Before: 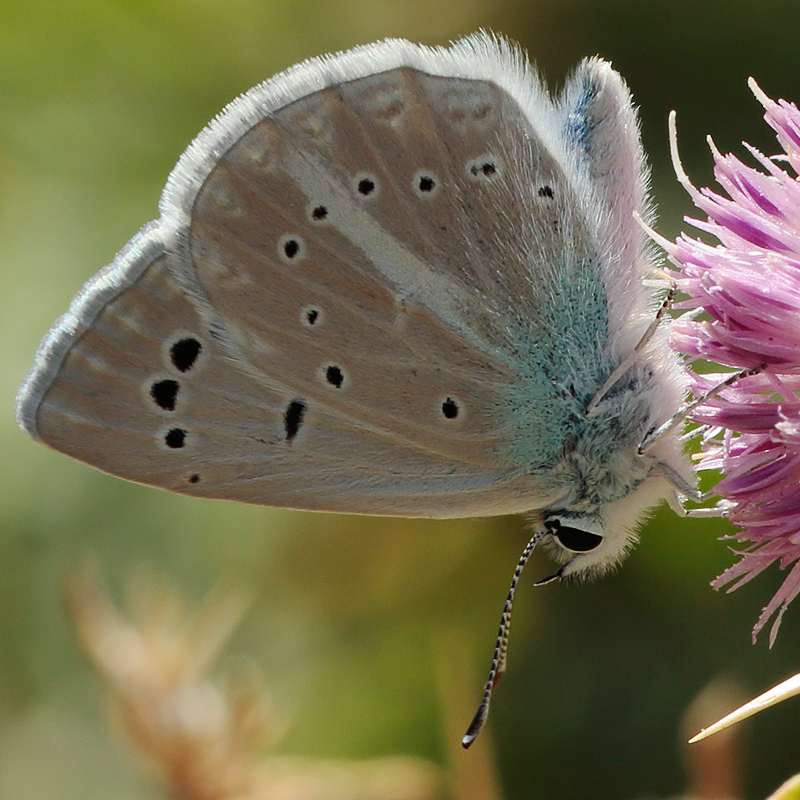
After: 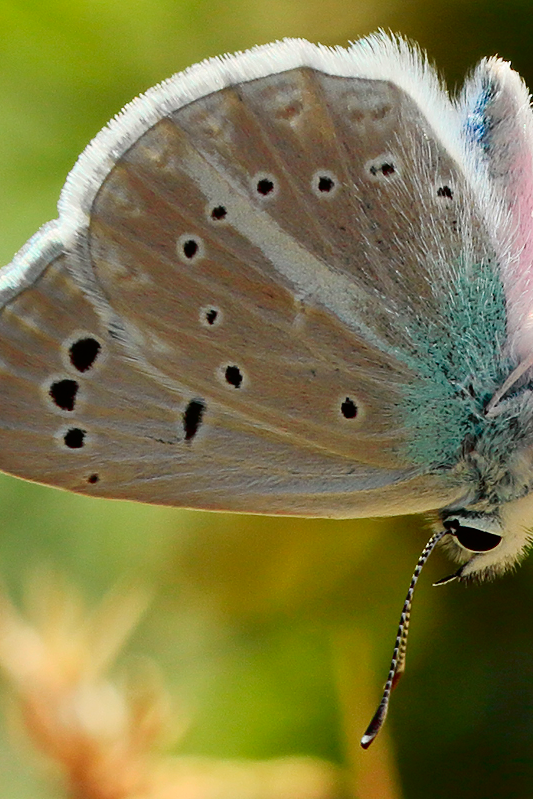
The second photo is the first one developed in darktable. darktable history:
crop and rotate: left 12.648%, right 20.685%
contrast brightness saturation: contrast 0.04, saturation 0.16
exposure: exposure 0.2 EV, compensate highlight preservation false
tone curve: curves: ch0 [(0, 0) (0.128, 0.068) (0.292, 0.274) (0.46, 0.482) (0.653, 0.717) (0.819, 0.869) (0.998, 0.969)]; ch1 [(0, 0) (0.384, 0.365) (0.463, 0.45) (0.486, 0.486) (0.503, 0.504) (0.517, 0.517) (0.549, 0.572) (0.583, 0.615) (0.672, 0.699) (0.774, 0.817) (1, 1)]; ch2 [(0, 0) (0.374, 0.344) (0.446, 0.443) (0.494, 0.5) (0.527, 0.529) (0.565, 0.591) (0.644, 0.682) (1, 1)], color space Lab, independent channels, preserve colors none
